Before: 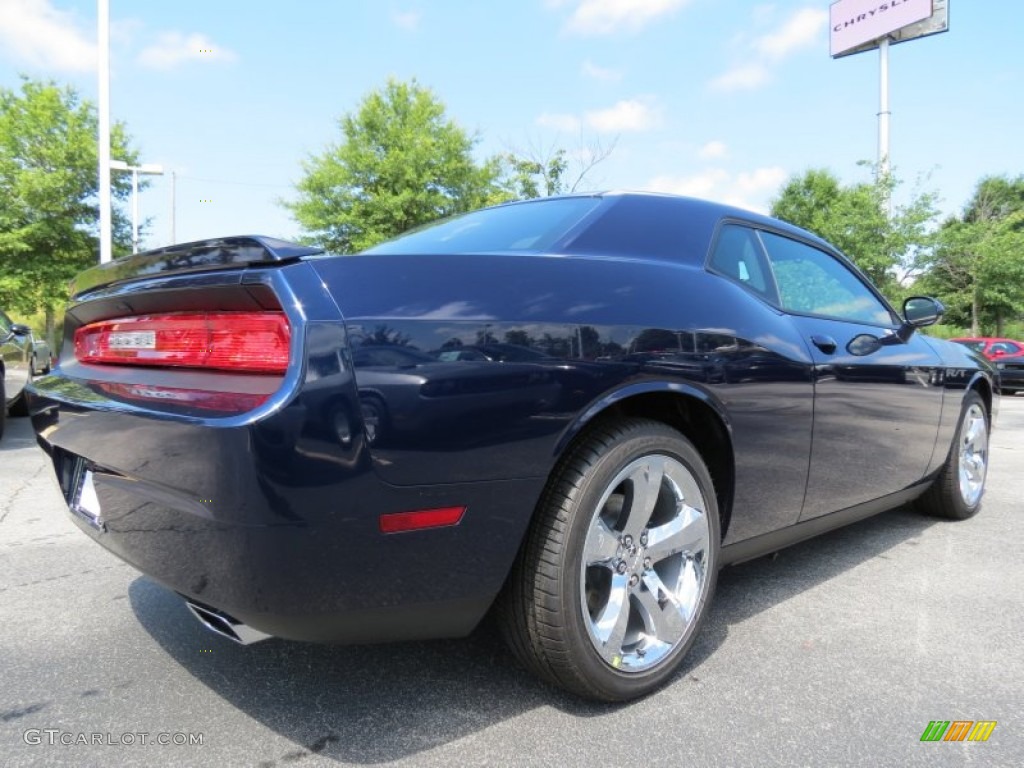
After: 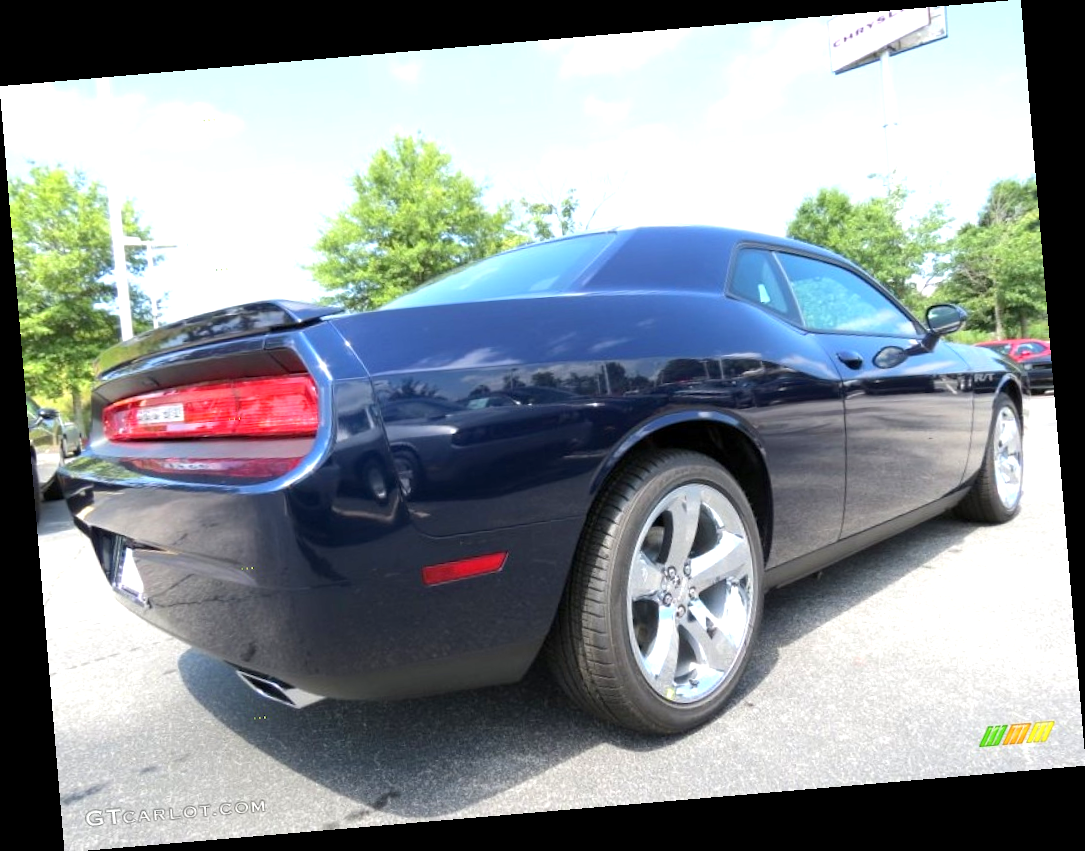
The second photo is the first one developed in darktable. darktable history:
exposure: black level correction 0.001, exposure 0.675 EV, compensate highlight preservation false
rotate and perspective: rotation -4.86°, automatic cropping off
